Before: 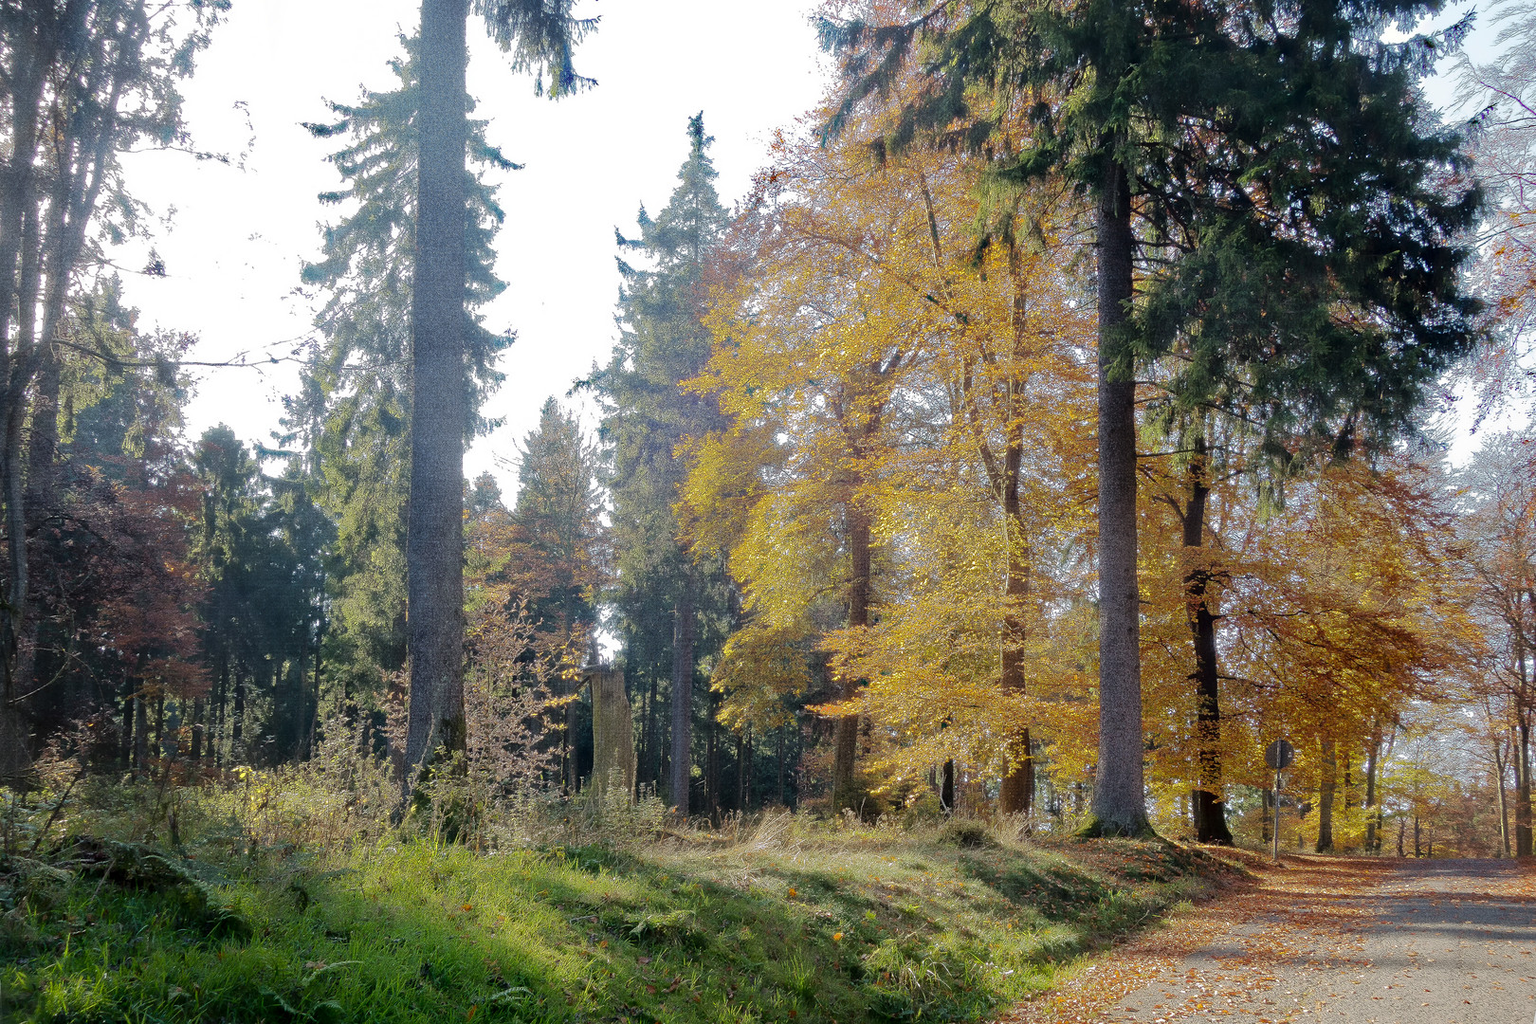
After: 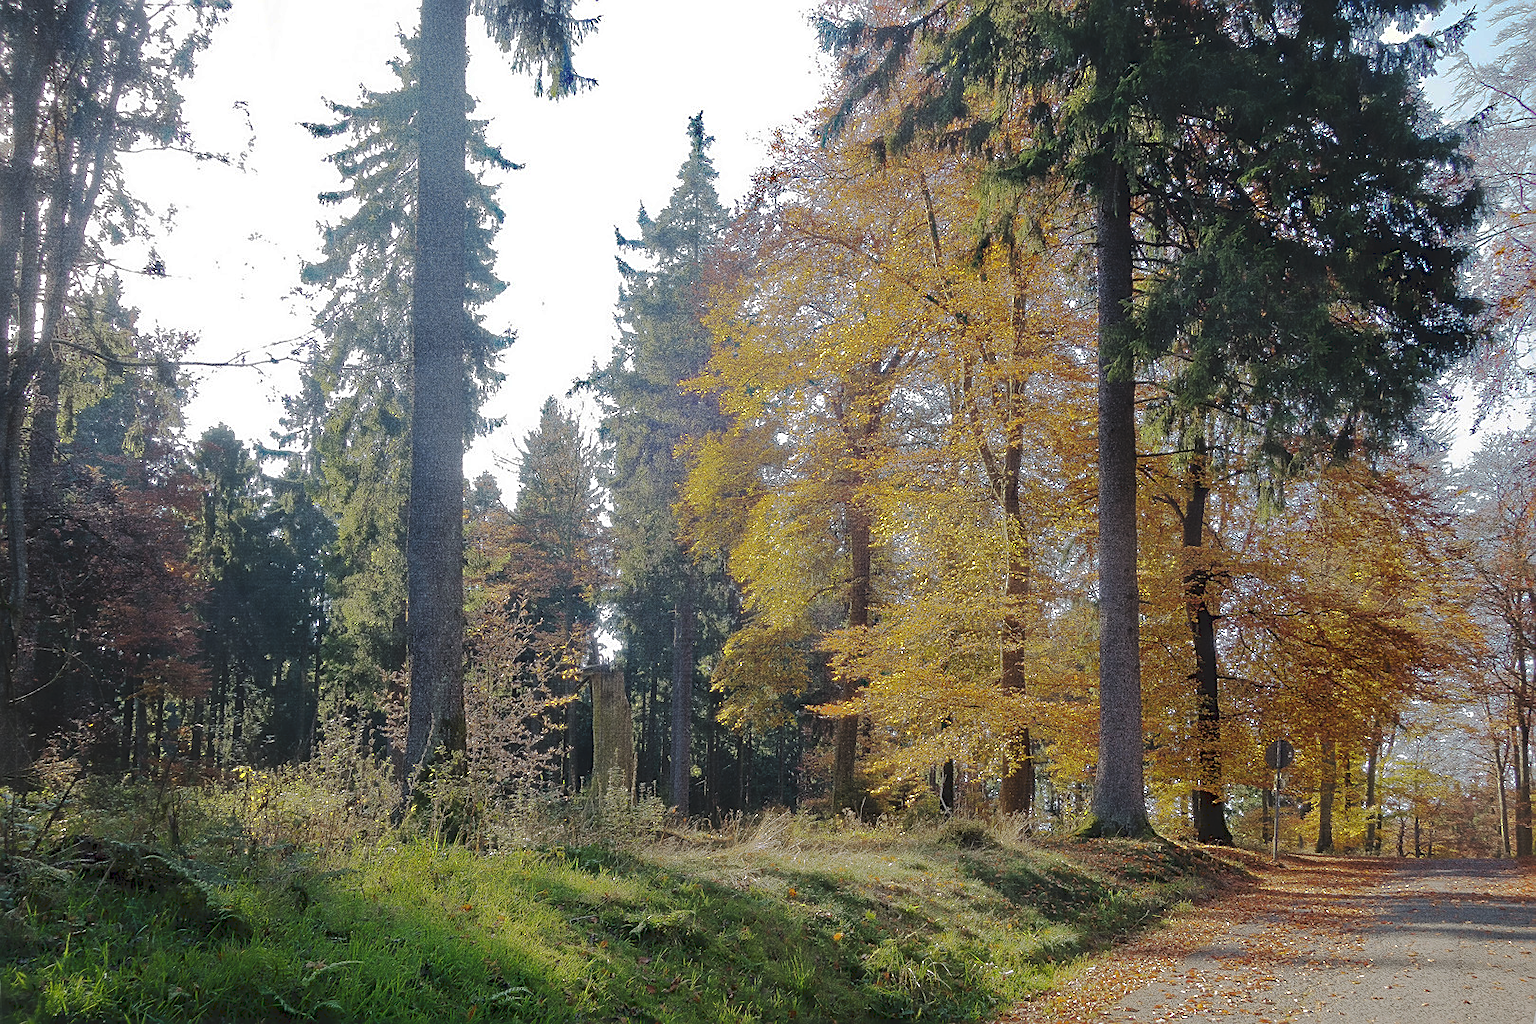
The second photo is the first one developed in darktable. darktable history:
sharpen: on, module defaults
tone curve: curves: ch0 [(0, 0) (0.003, 0.098) (0.011, 0.099) (0.025, 0.103) (0.044, 0.114) (0.069, 0.13) (0.1, 0.142) (0.136, 0.161) (0.177, 0.189) (0.224, 0.224) (0.277, 0.266) (0.335, 0.32) (0.399, 0.38) (0.468, 0.45) (0.543, 0.522) (0.623, 0.598) (0.709, 0.669) (0.801, 0.731) (0.898, 0.786) (1, 1)], preserve colors none
